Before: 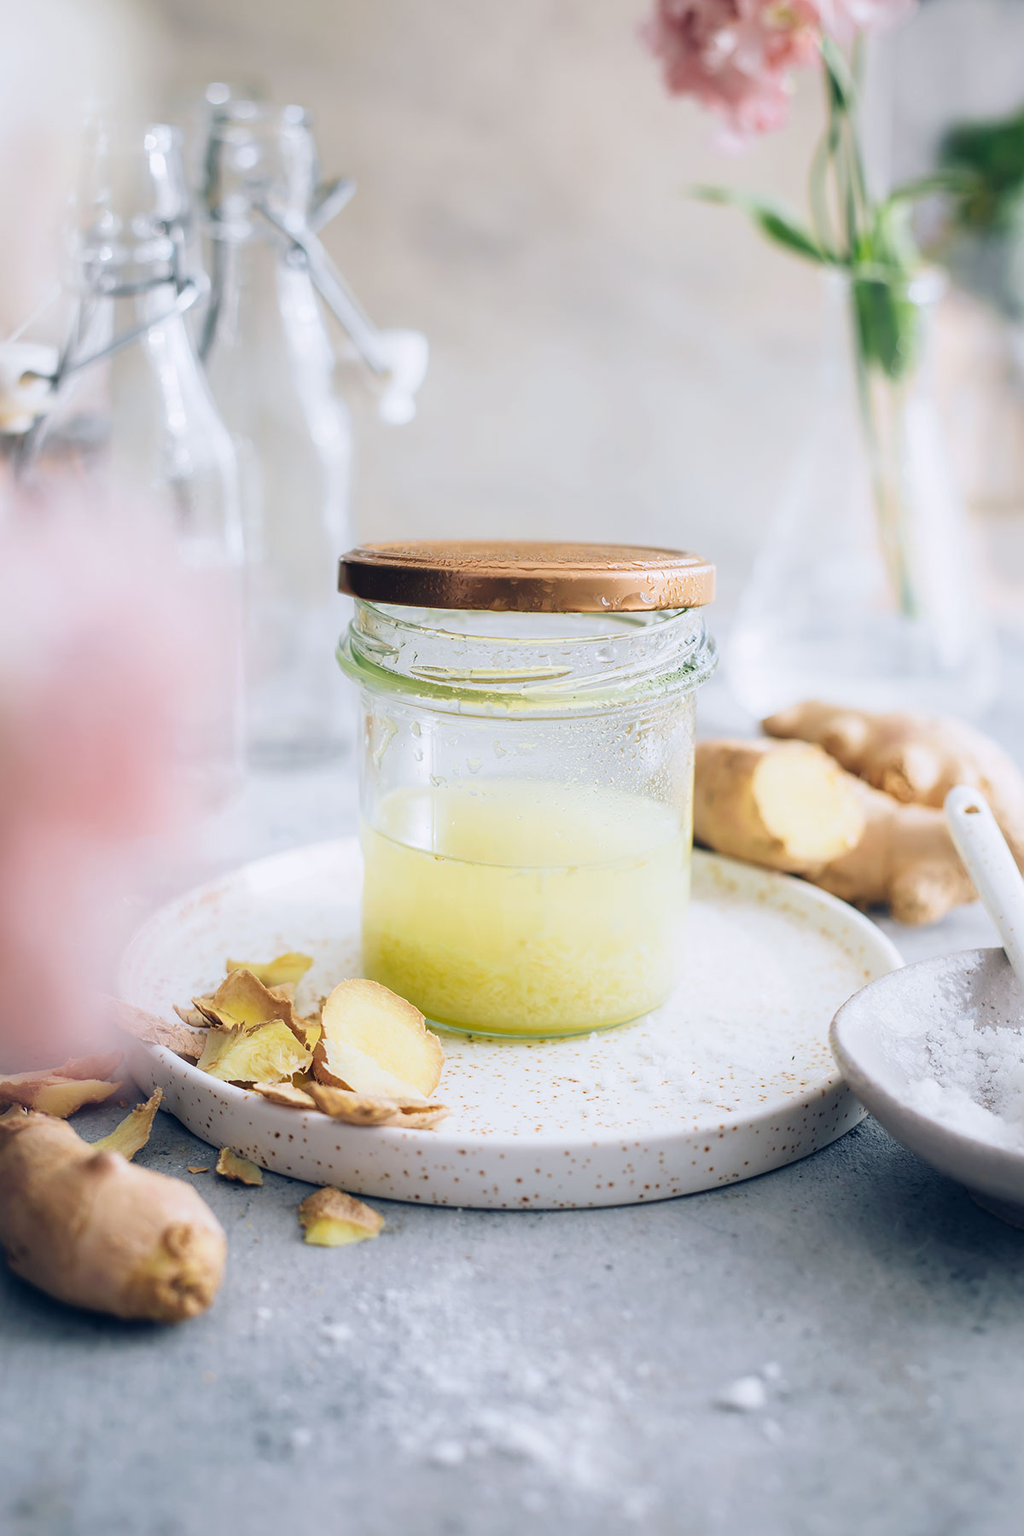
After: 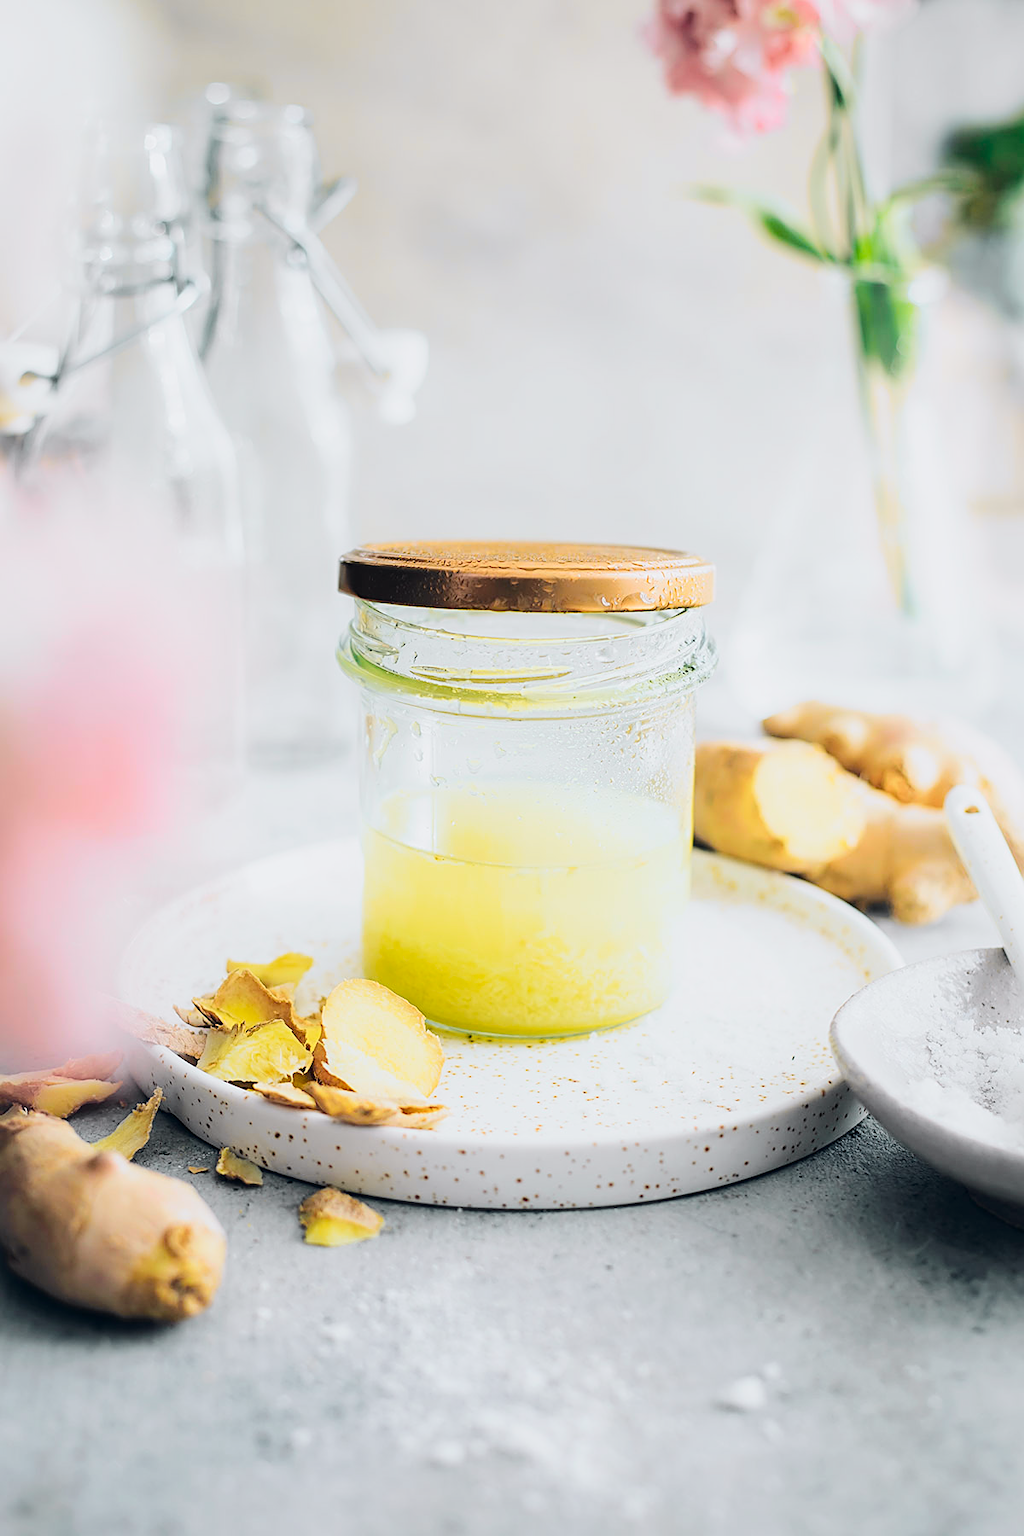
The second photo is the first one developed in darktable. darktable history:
tone curve: curves: ch0 [(0, 0) (0.11, 0.081) (0.256, 0.259) (0.398, 0.475) (0.498, 0.611) (0.65, 0.757) (0.835, 0.883) (1, 0.961)]; ch1 [(0, 0) (0.346, 0.307) (0.408, 0.369) (0.453, 0.457) (0.482, 0.479) (0.502, 0.498) (0.521, 0.51) (0.553, 0.554) (0.618, 0.65) (0.693, 0.727) (1, 1)]; ch2 [(0, 0) (0.358, 0.362) (0.434, 0.46) (0.485, 0.494) (0.5, 0.494) (0.511, 0.508) (0.537, 0.55) (0.579, 0.599) (0.621, 0.693) (1, 1)], color space Lab, independent channels, preserve colors none
sharpen: on, module defaults
